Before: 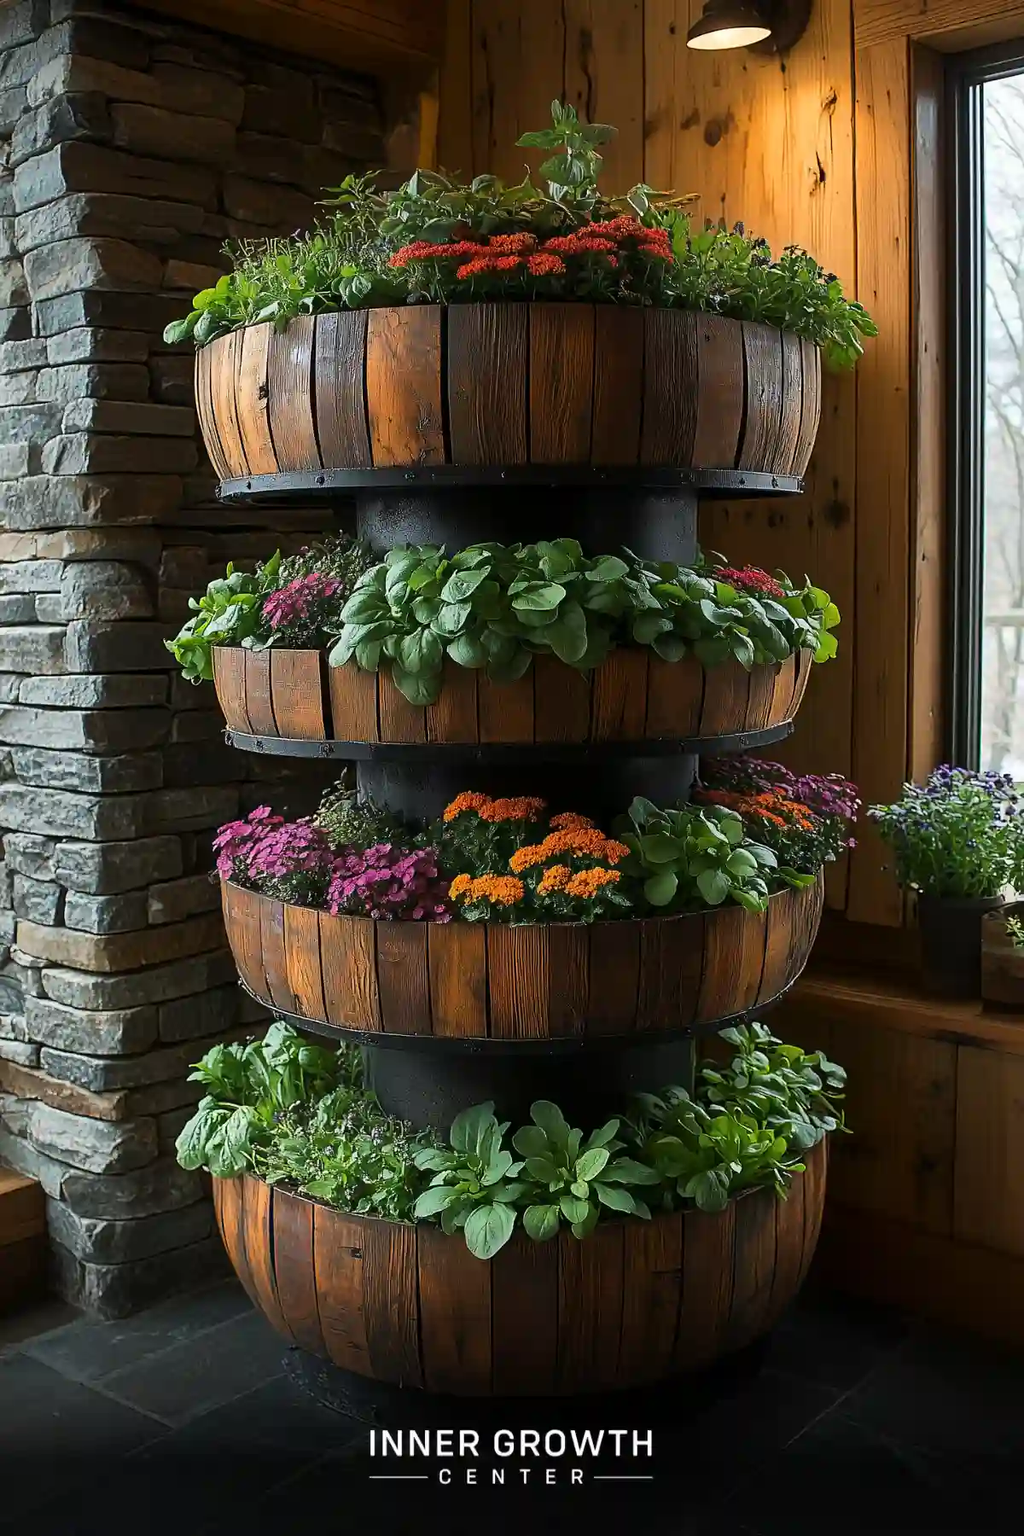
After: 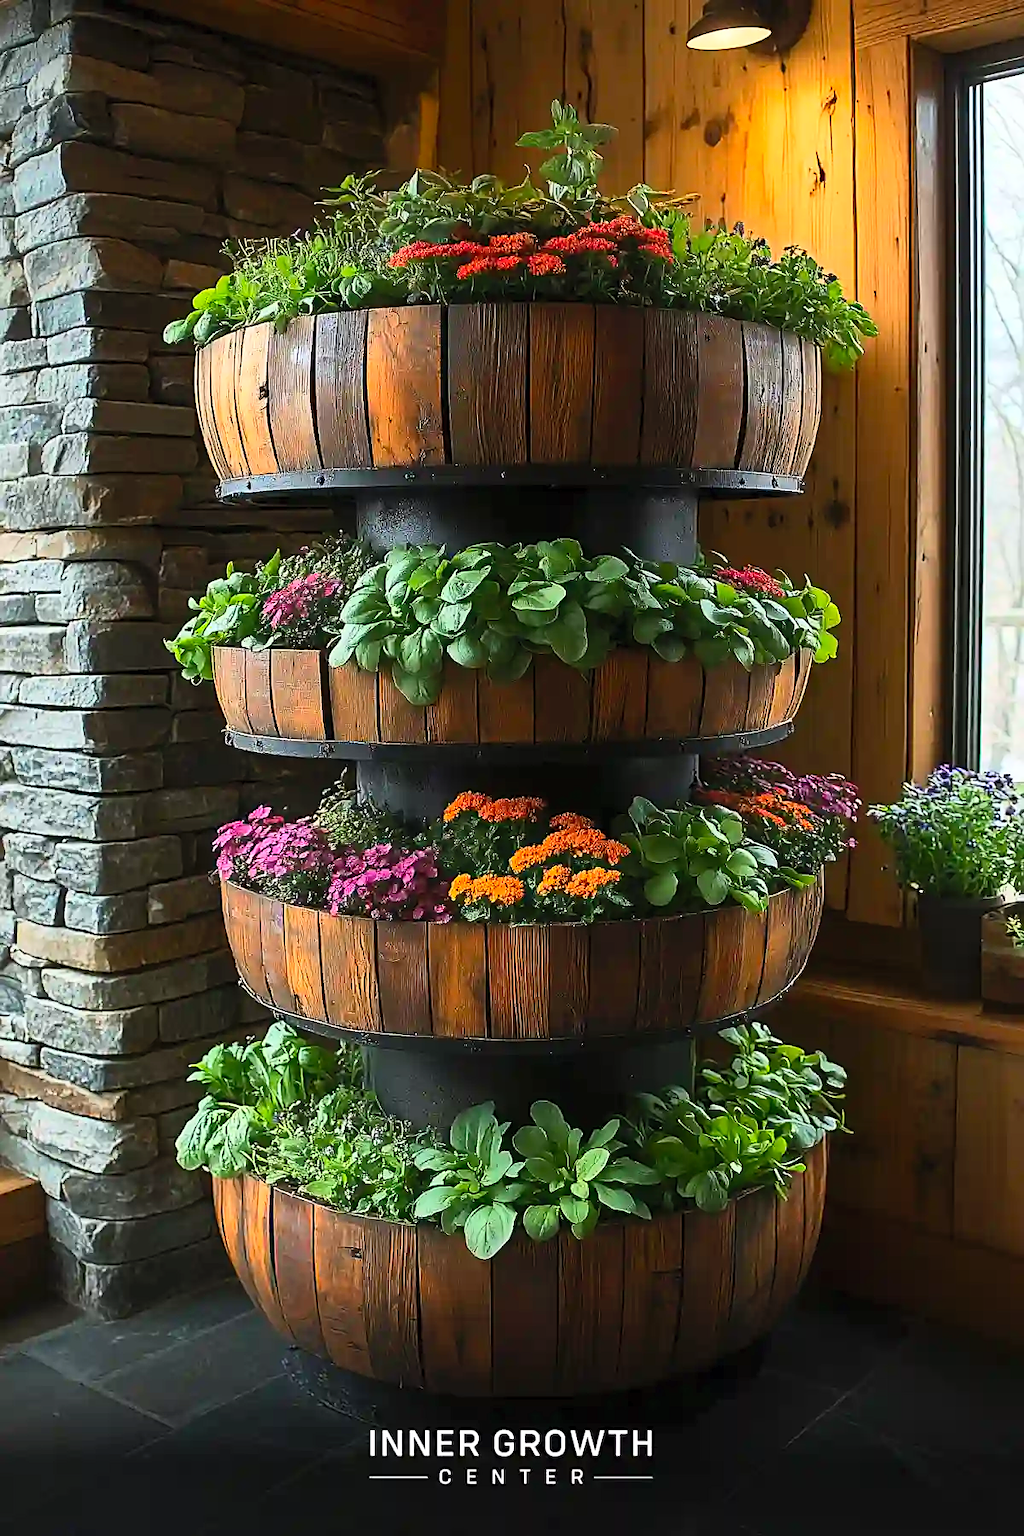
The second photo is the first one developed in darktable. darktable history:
contrast brightness saturation: contrast 0.239, brightness 0.261, saturation 0.376
sharpen: radius 1.889, amount 0.41, threshold 1.357
